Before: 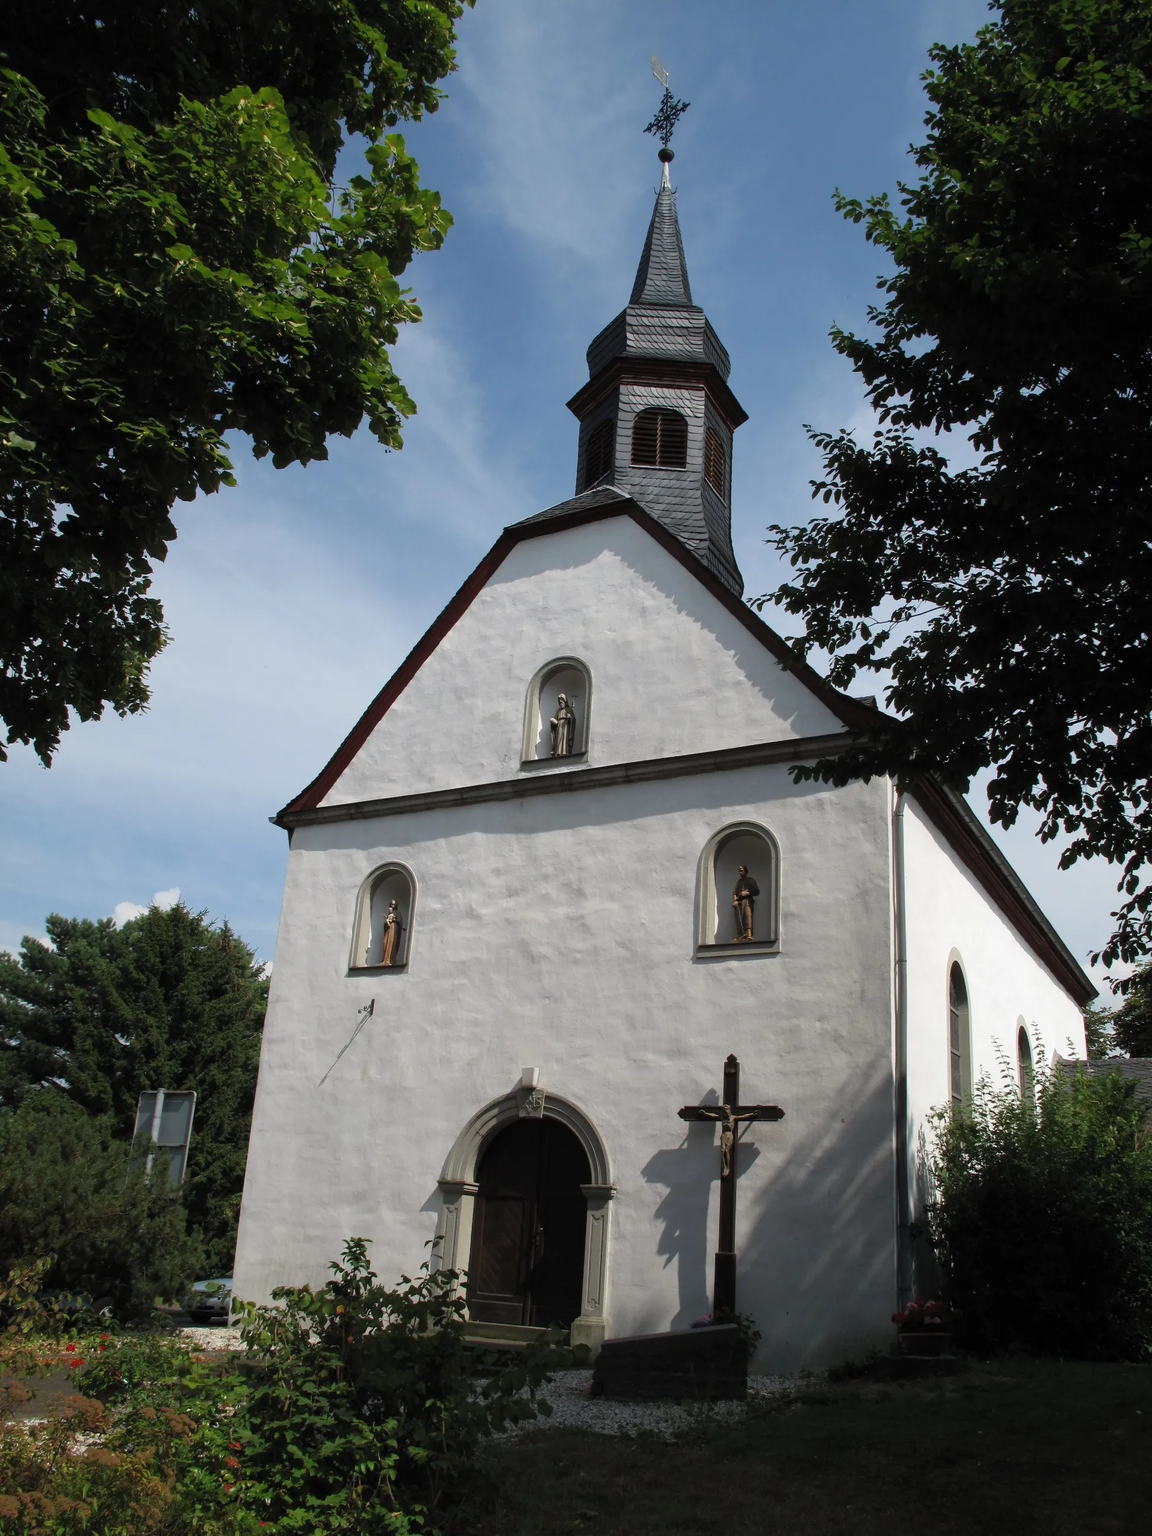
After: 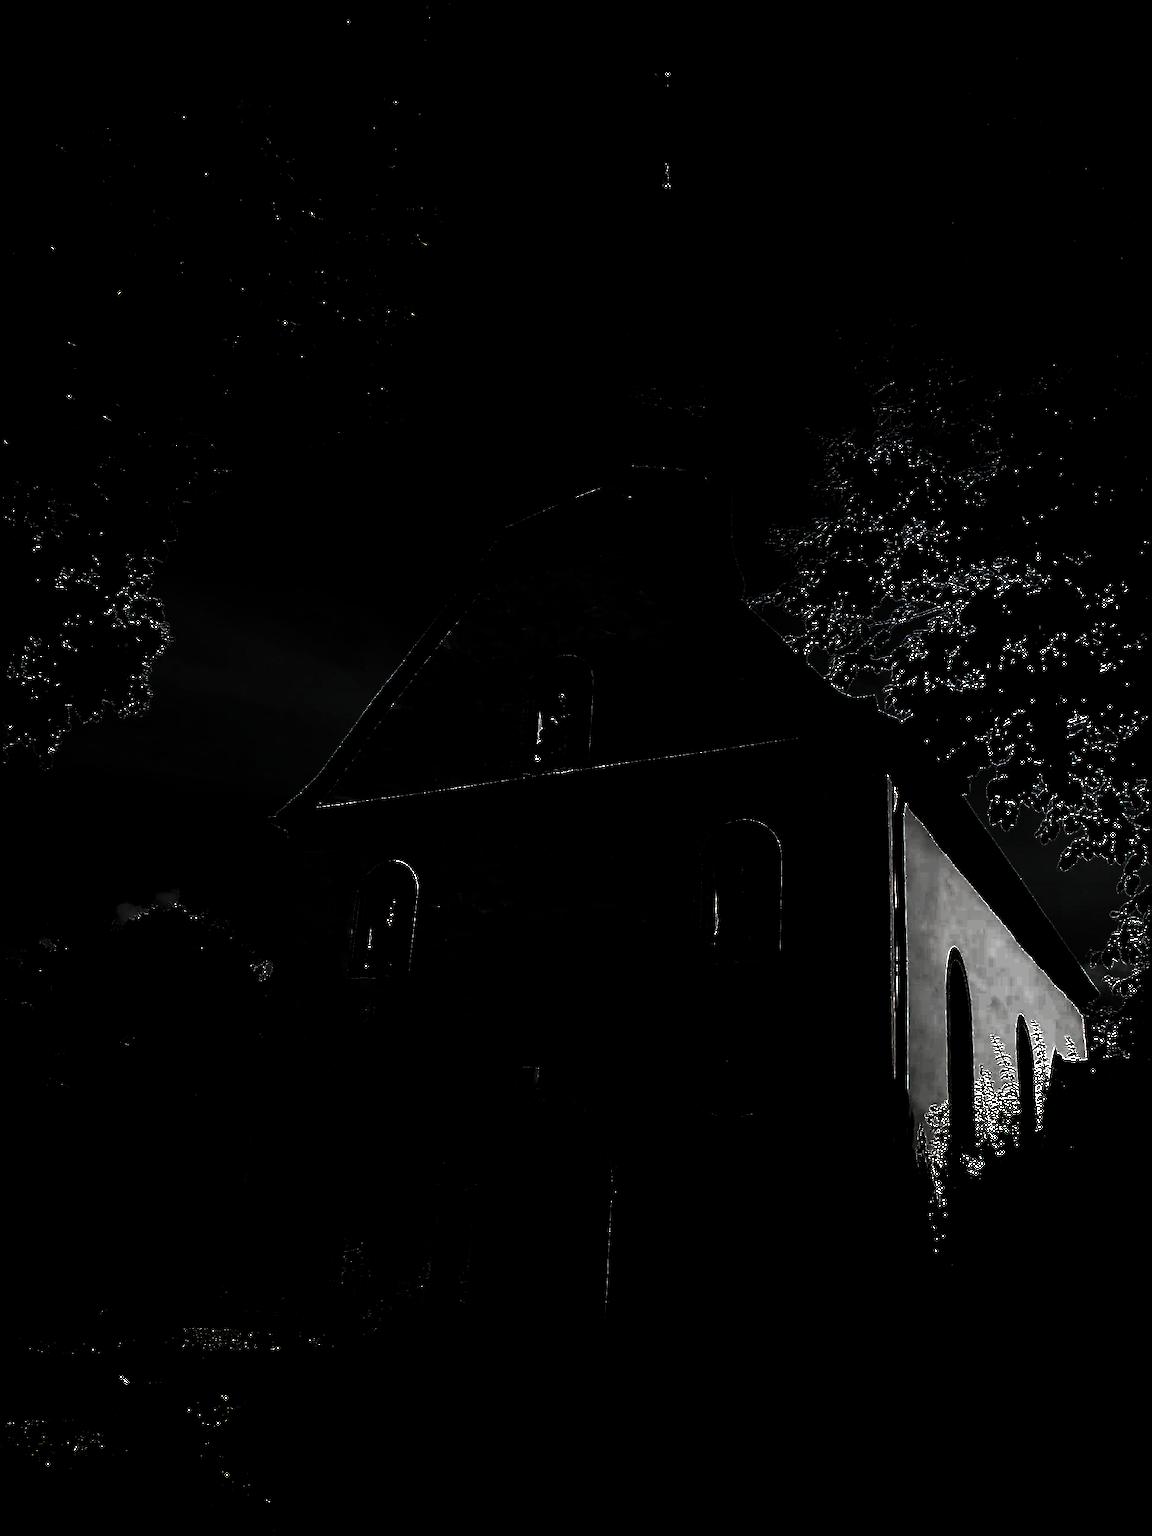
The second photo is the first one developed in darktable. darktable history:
sharpen: on, module defaults
levels: levels [0.721, 0.937, 0.997]
